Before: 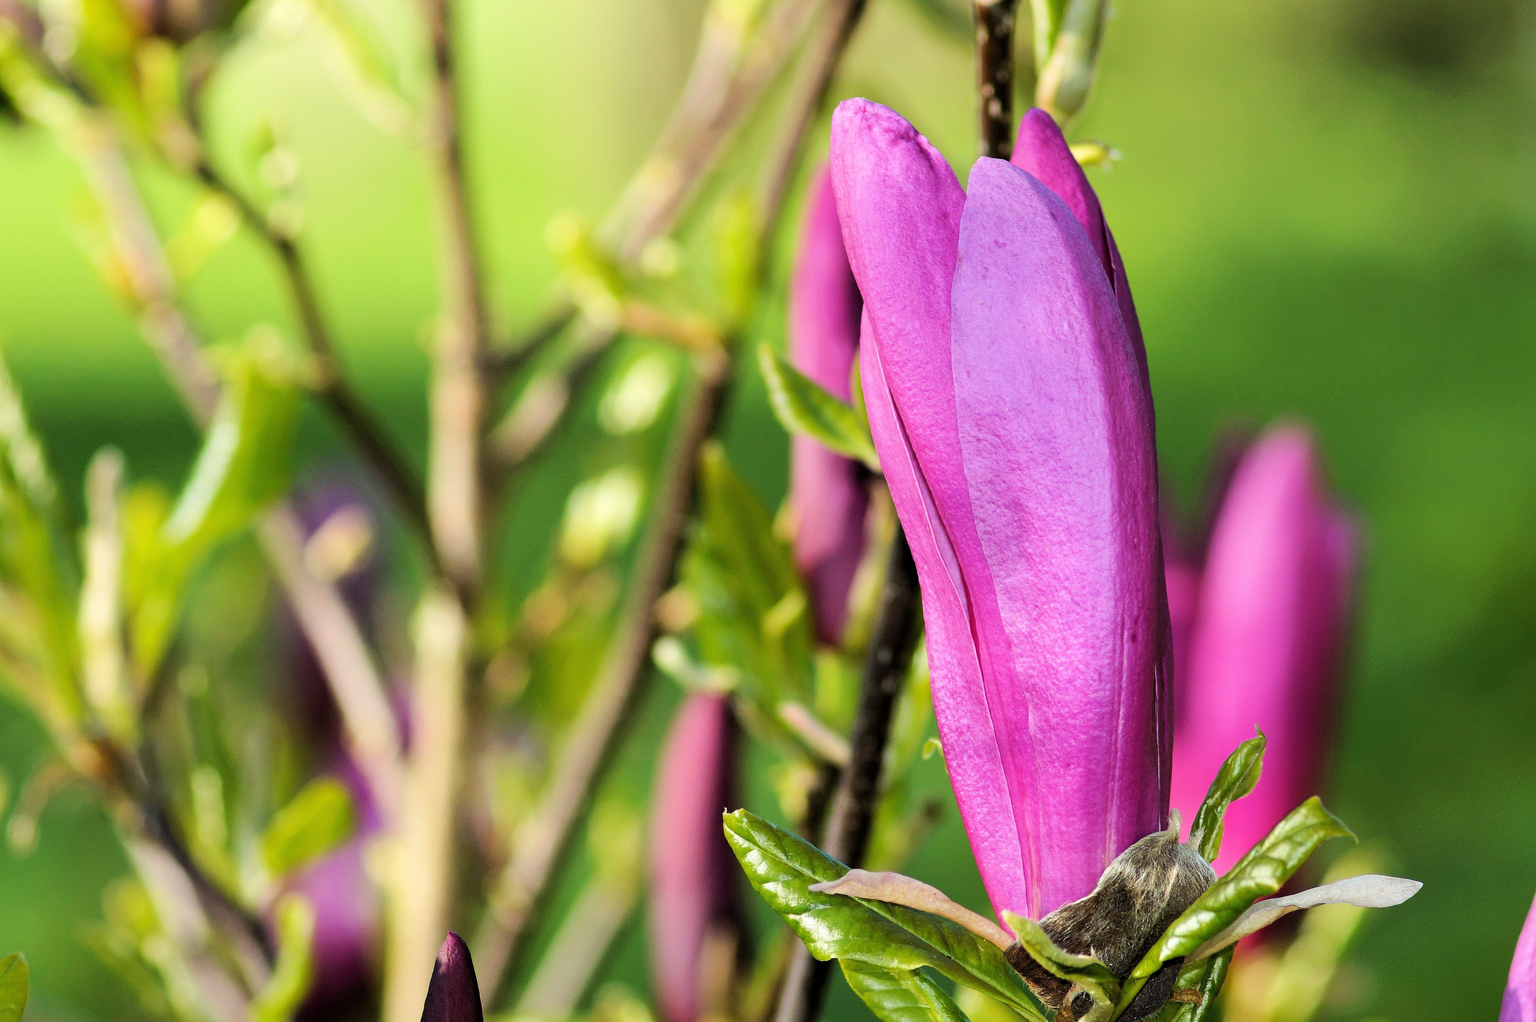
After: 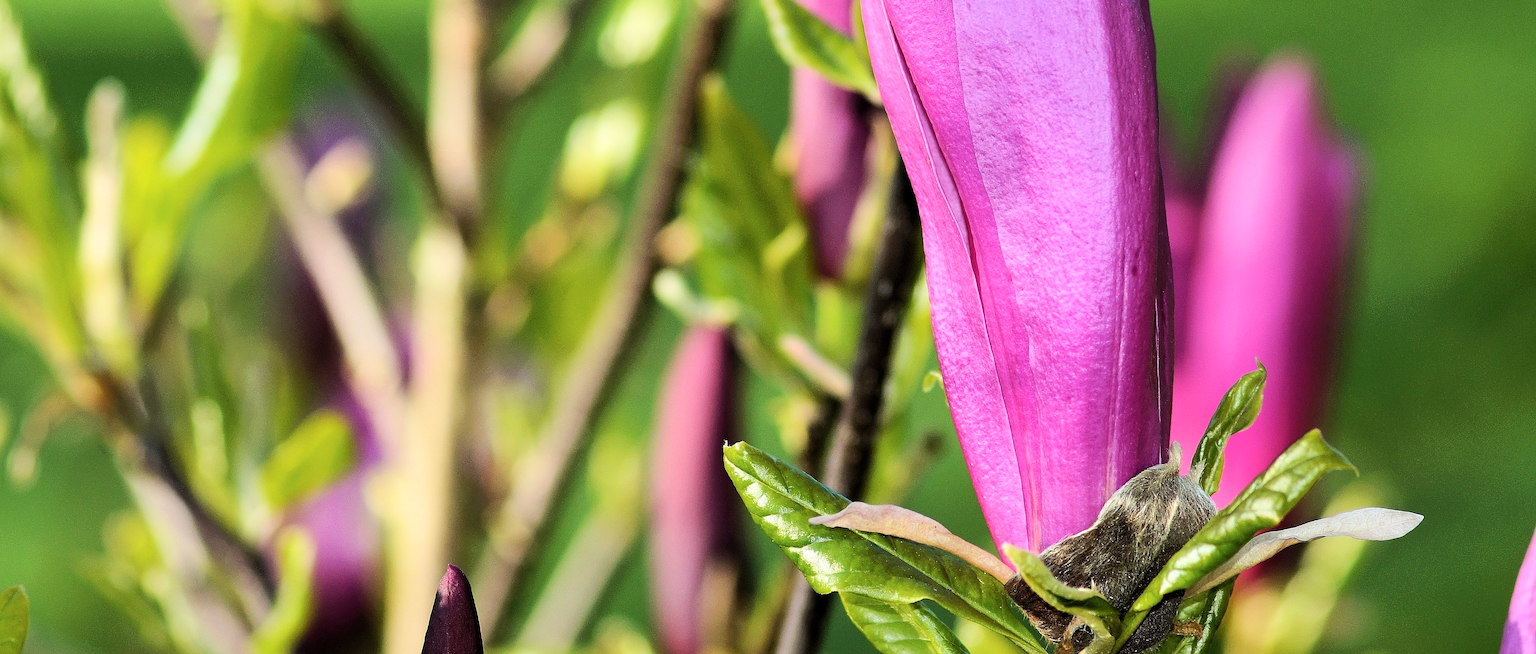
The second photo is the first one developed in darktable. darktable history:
contrast brightness saturation: contrast 0.147, brightness 0.055
crop and rotate: top 36.002%
sharpen: on, module defaults
